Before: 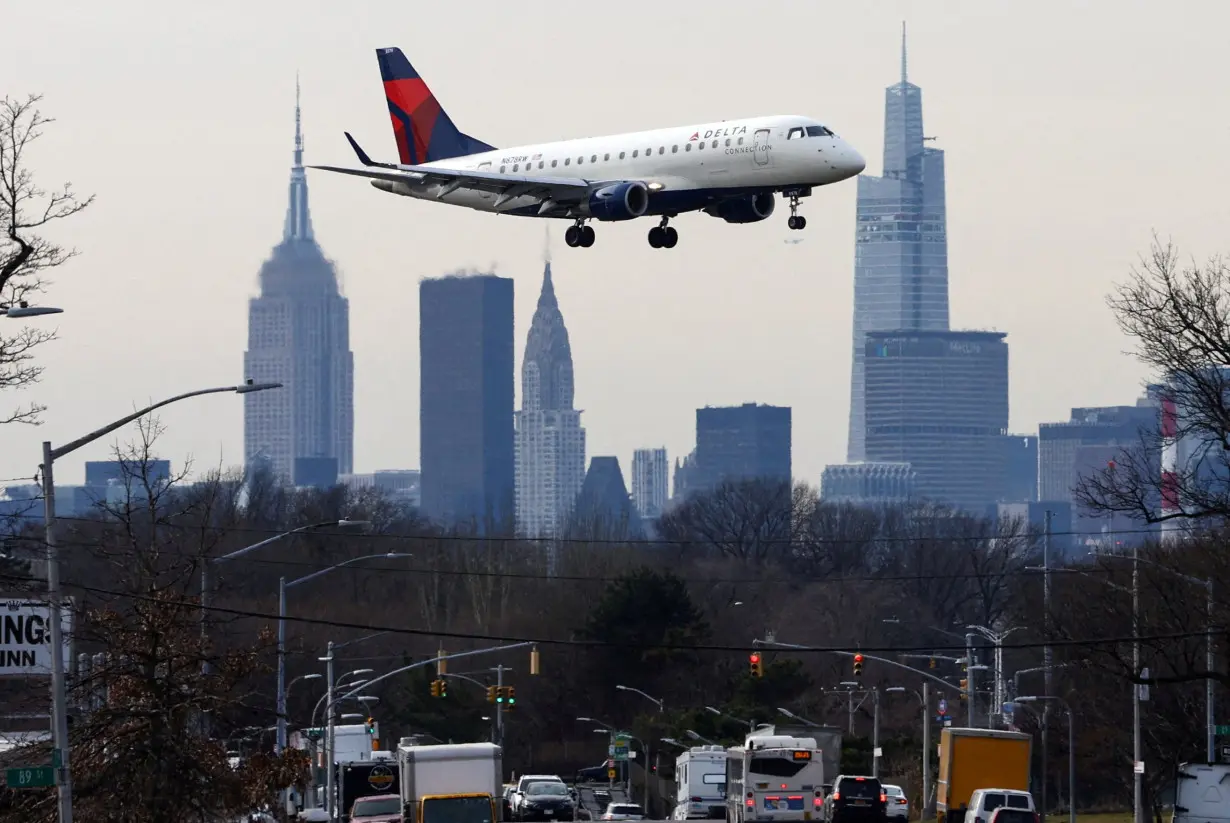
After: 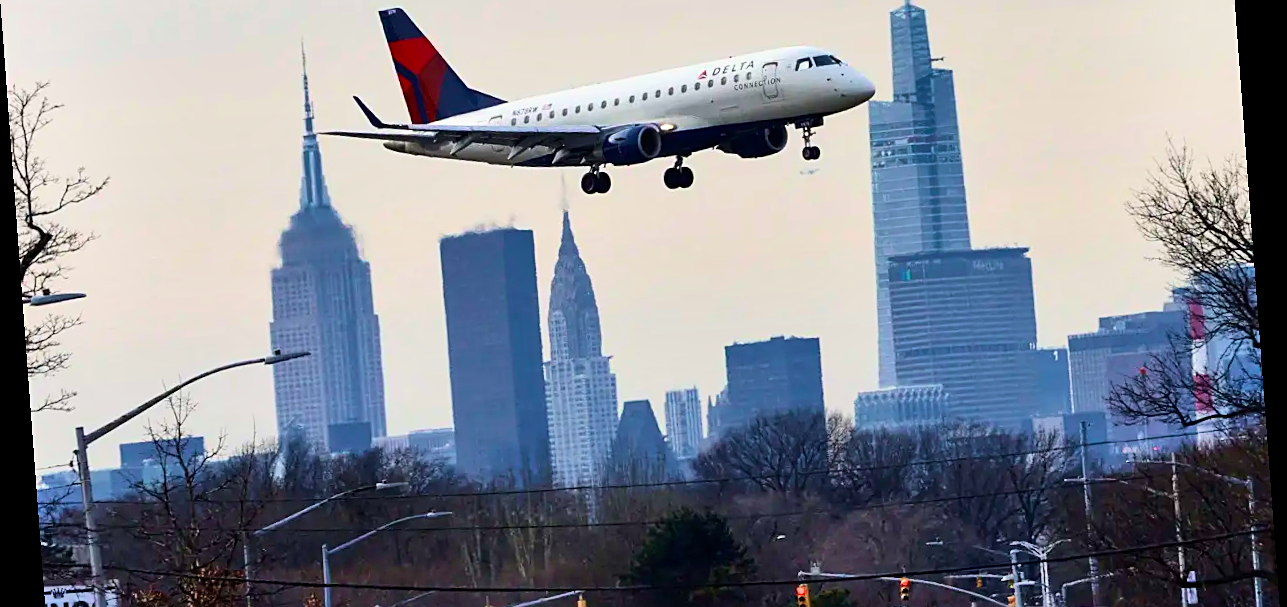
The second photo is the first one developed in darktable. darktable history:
shadows and highlights: soften with gaussian
crop: top 11.166%, bottom 22.168%
rotate and perspective: rotation -4.25°, automatic cropping off
velvia: on, module defaults
local contrast: mode bilateral grid, contrast 20, coarseness 50, detail 120%, midtone range 0.2
sharpen: on, module defaults
white balance: emerald 1
tone curve: curves: ch0 [(0, 0) (0.091, 0.077) (0.389, 0.458) (0.745, 0.82) (0.856, 0.899) (0.92, 0.938) (1, 0.973)]; ch1 [(0, 0) (0.437, 0.404) (0.5, 0.5) (0.529, 0.55) (0.58, 0.6) (0.616, 0.649) (1, 1)]; ch2 [(0, 0) (0.442, 0.415) (0.5, 0.5) (0.535, 0.557) (0.585, 0.62) (1, 1)], color space Lab, independent channels, preserve colors none
